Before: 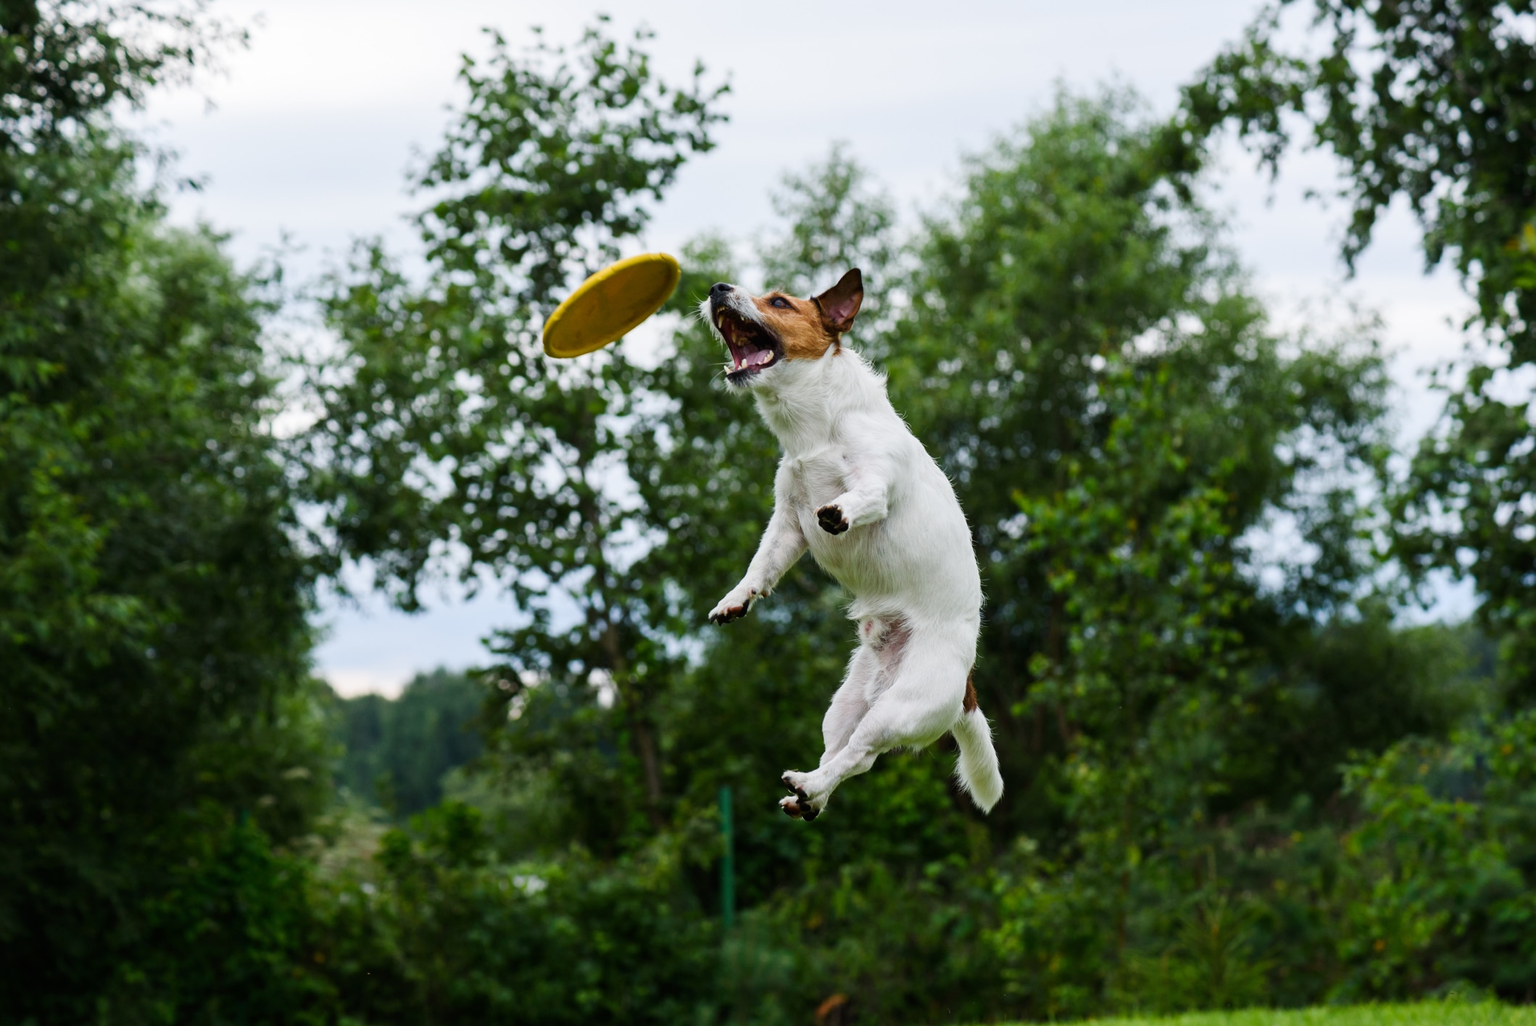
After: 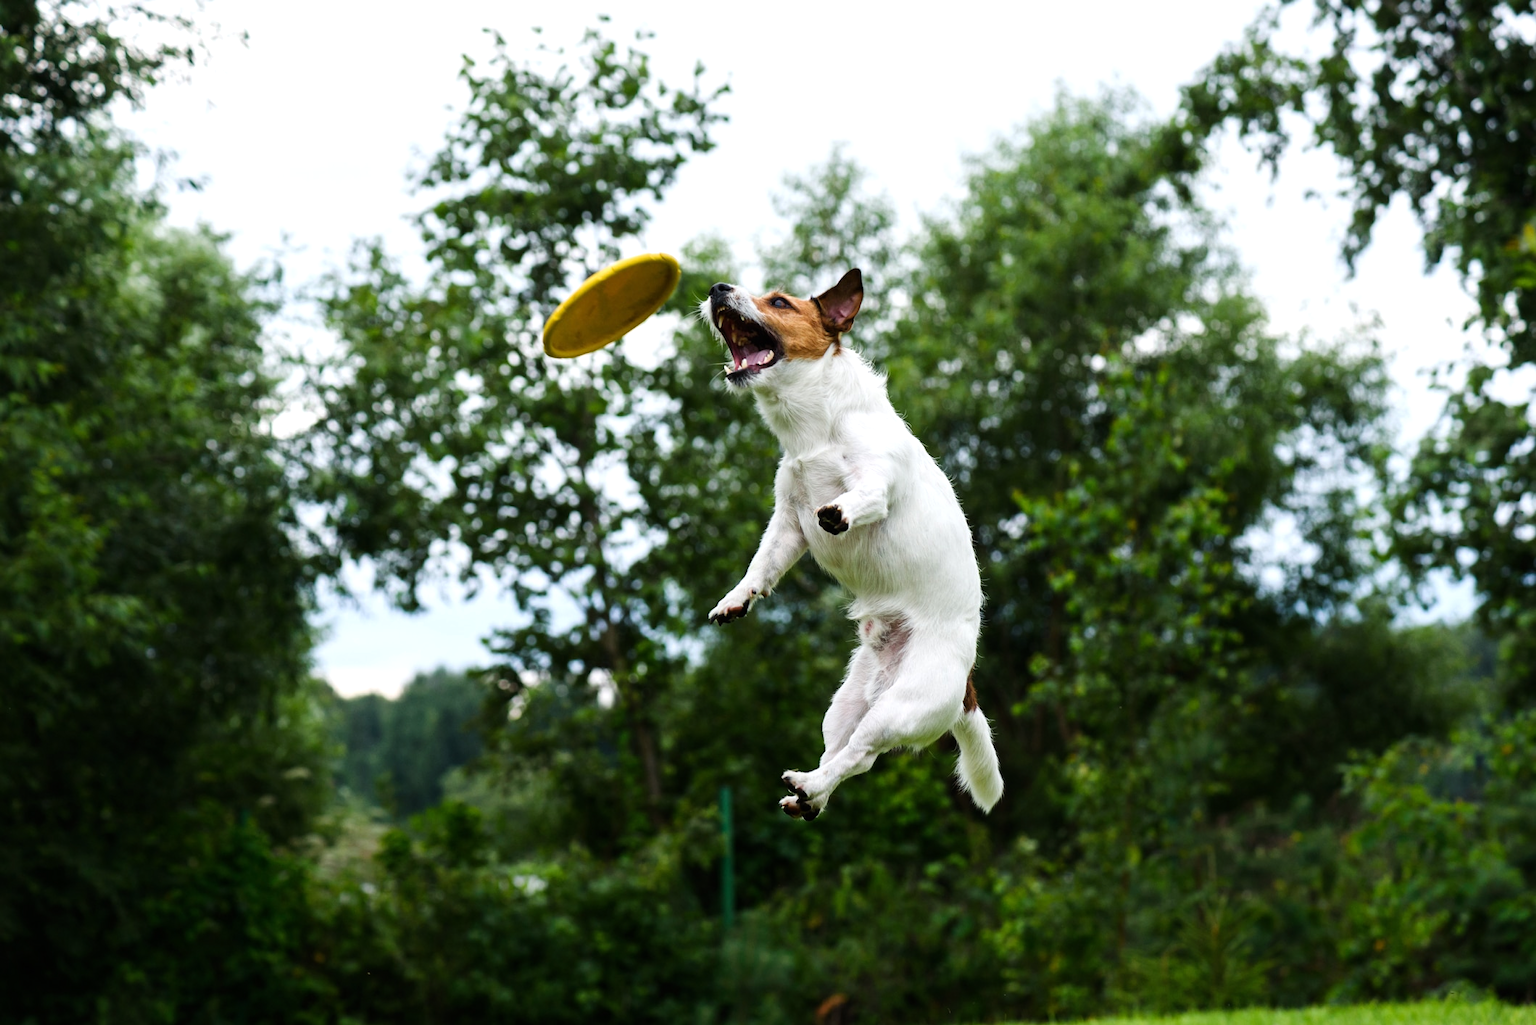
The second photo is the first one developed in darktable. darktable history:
tone equalizer: -8 EV -0.408 EV, -7 EV -0.362 EV, -6 EV -0.337 EV, -5 EV -0.261 EV, -3 EV 0.22 EV, -2 EV 0.328 EV, -1 EV 0.397 EV, +0 EV 0.396 EV, mask exposure compensation -0.497 EV
